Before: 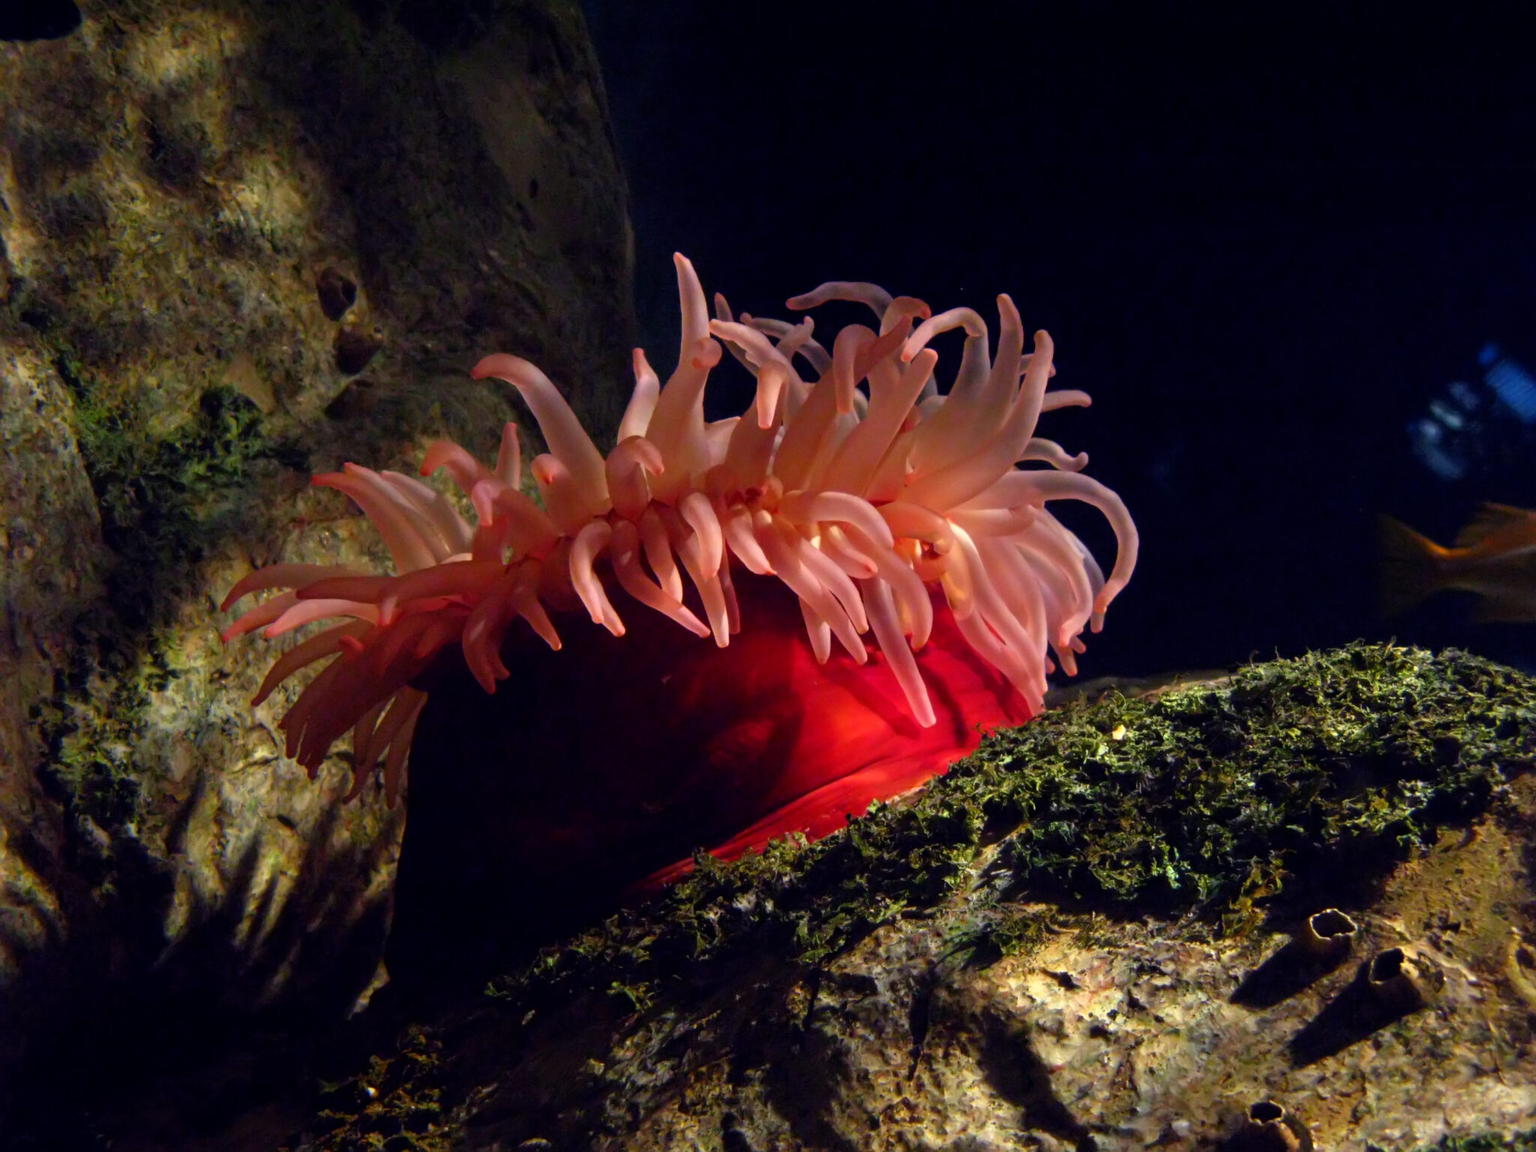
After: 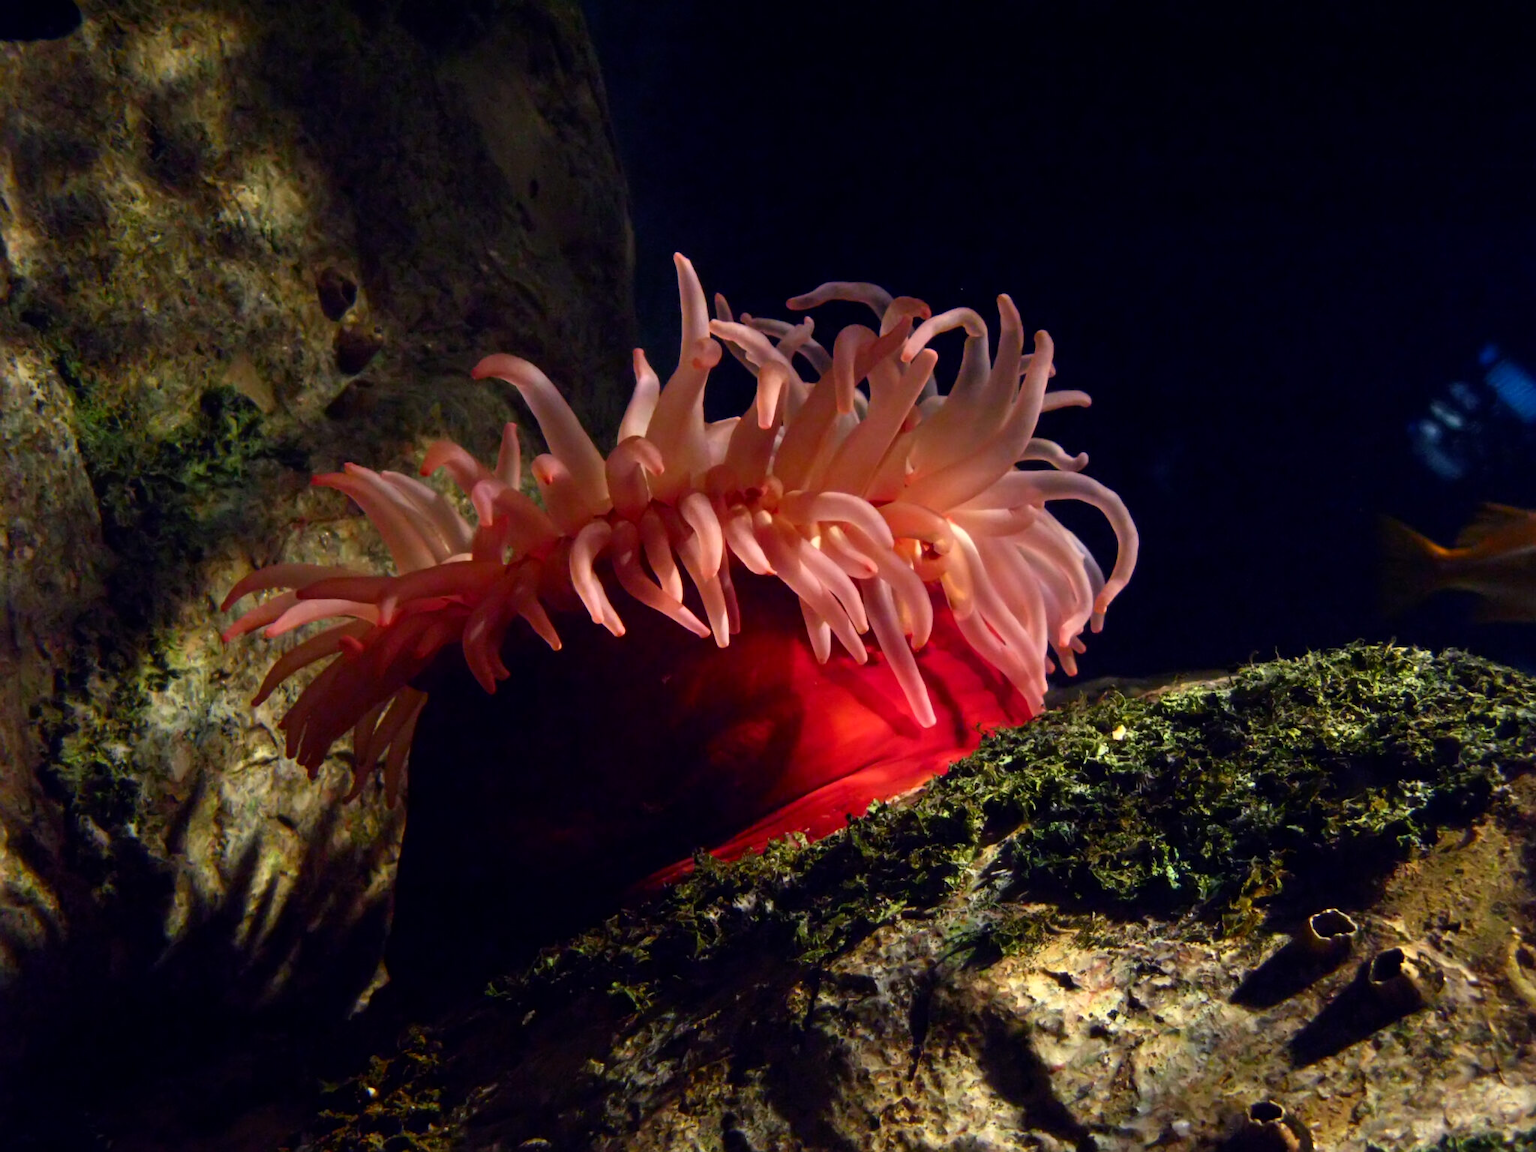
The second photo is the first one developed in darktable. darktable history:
contrast brightness saturation: contrast 0.137
